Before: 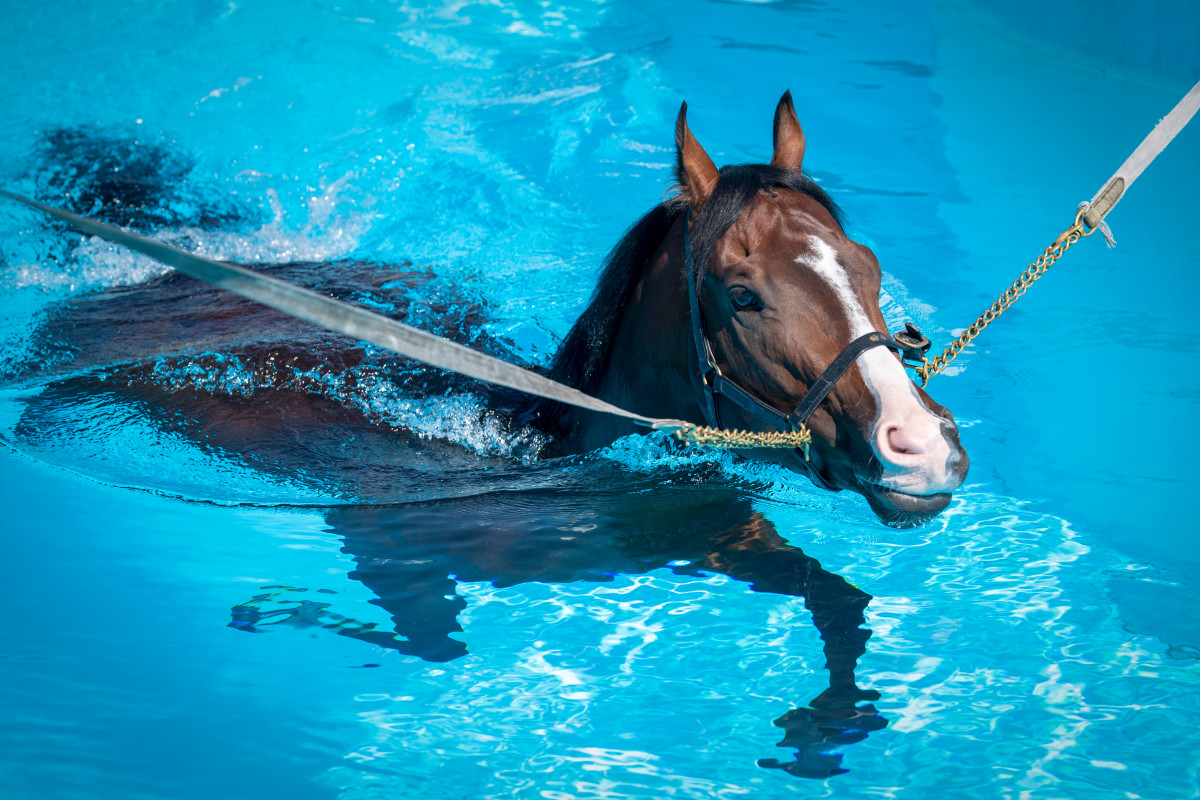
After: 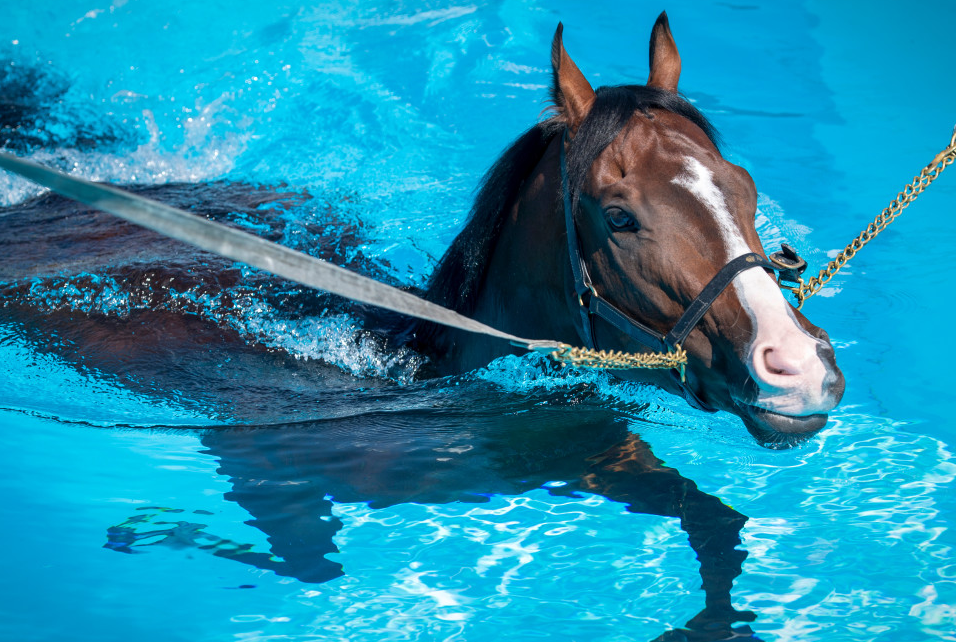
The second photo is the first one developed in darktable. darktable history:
crop and rotate: left 10.349%, top 10.064%, right 9.916%, bottom 9.677%
tone equalizer: edges refinement/feathering 500, mask exposure compensation -1.57 EV, preserve details no
